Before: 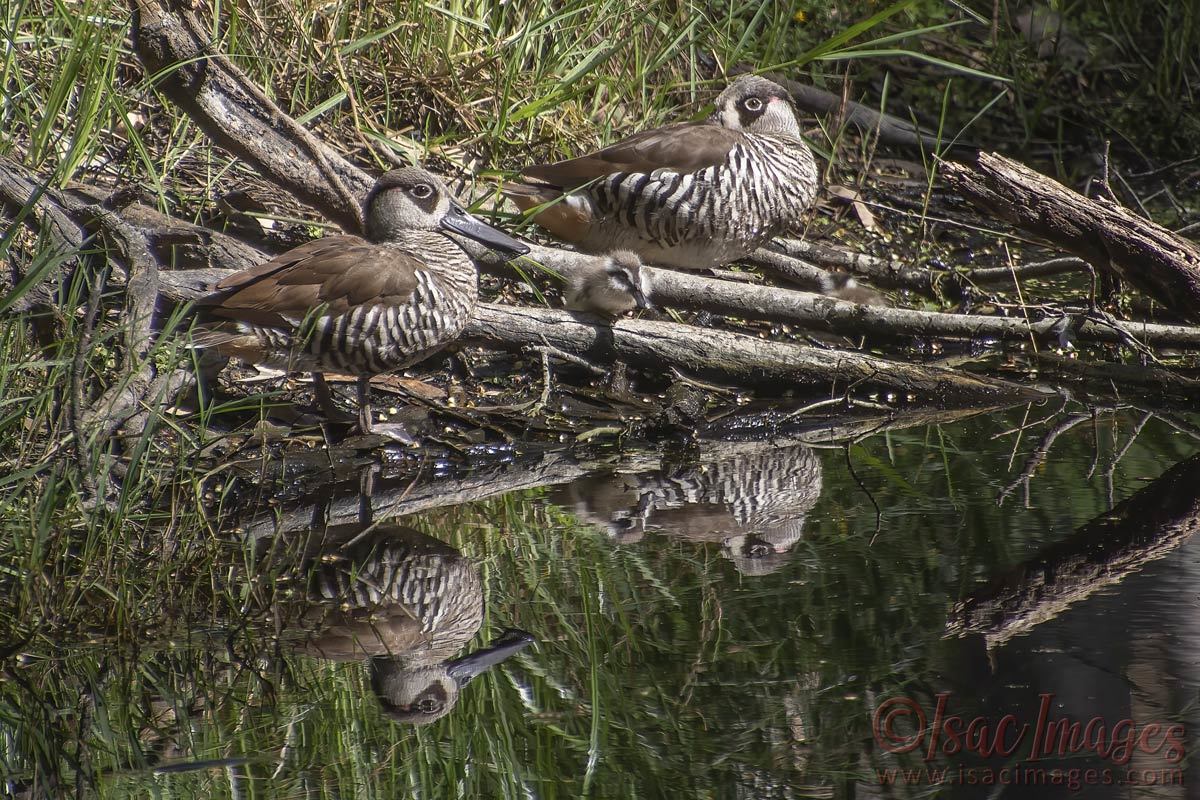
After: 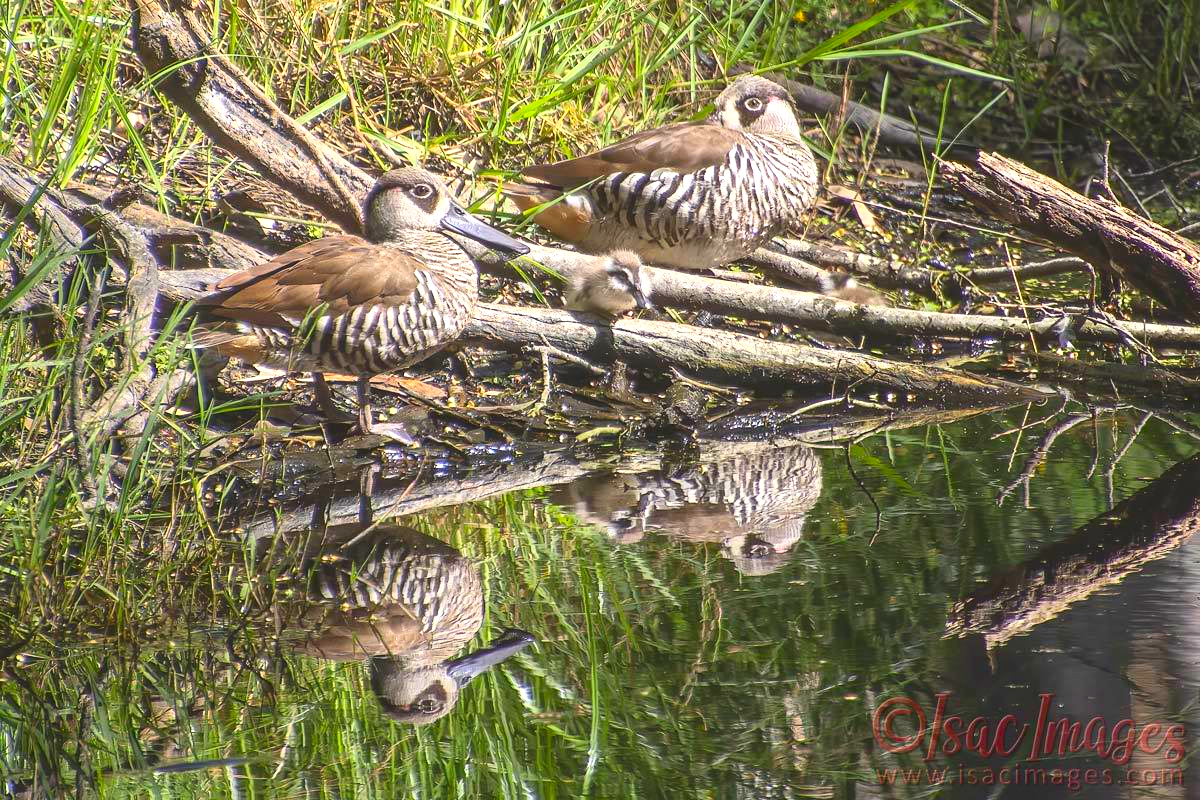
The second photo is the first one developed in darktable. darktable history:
exposure: black level correction -0.002, exposure 0.708 EV, compensate exposure bias true, compensate highlight preservation false
contrast brightness saturation: contrast 0.2, brightness 0.2, saturation 0.8
